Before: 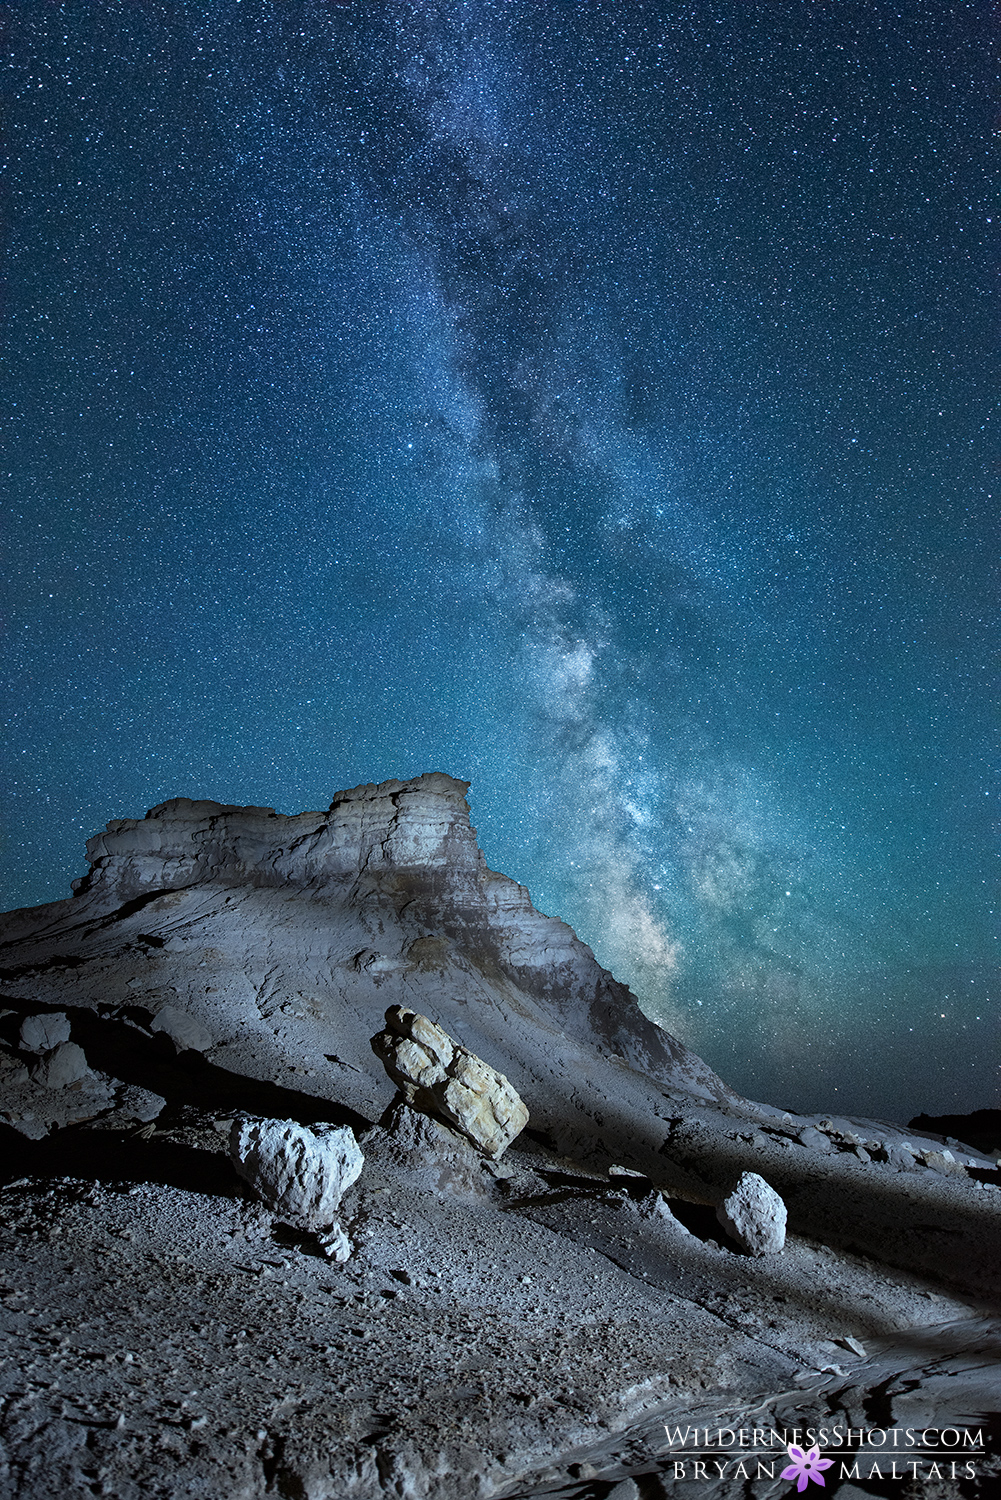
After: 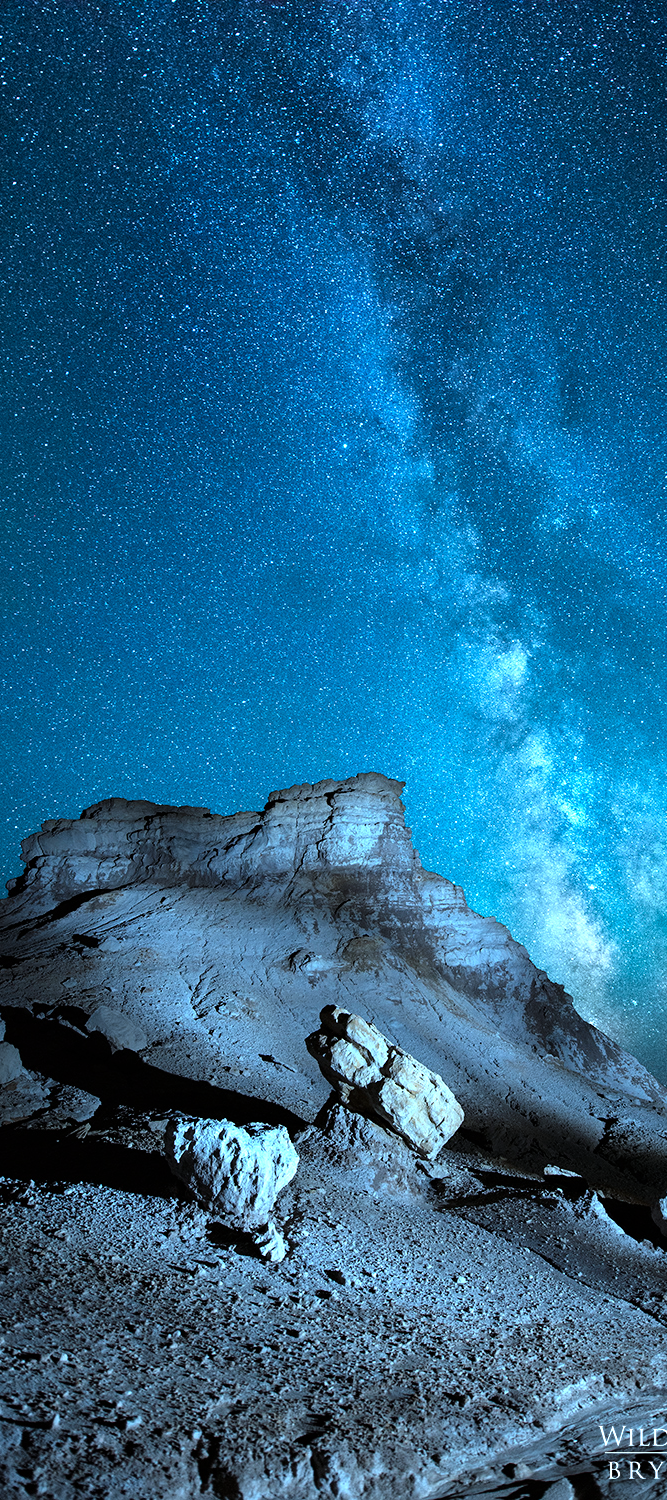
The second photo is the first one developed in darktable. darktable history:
color correction: highlights a* -9.14, highlights b* -22.53
crop and rotate: left 6.653%, right 26.633%
tone equalizer: -8 EV -0.735 EV, -7 EV -0.705 EV, -6 EV -0.62 EV, -5 EV -0.393 EV, -3 EV 0.394 EV, -2 EV 0.6 EV, -1 EV 0.687 EV, +0 EV 0.722 EV
